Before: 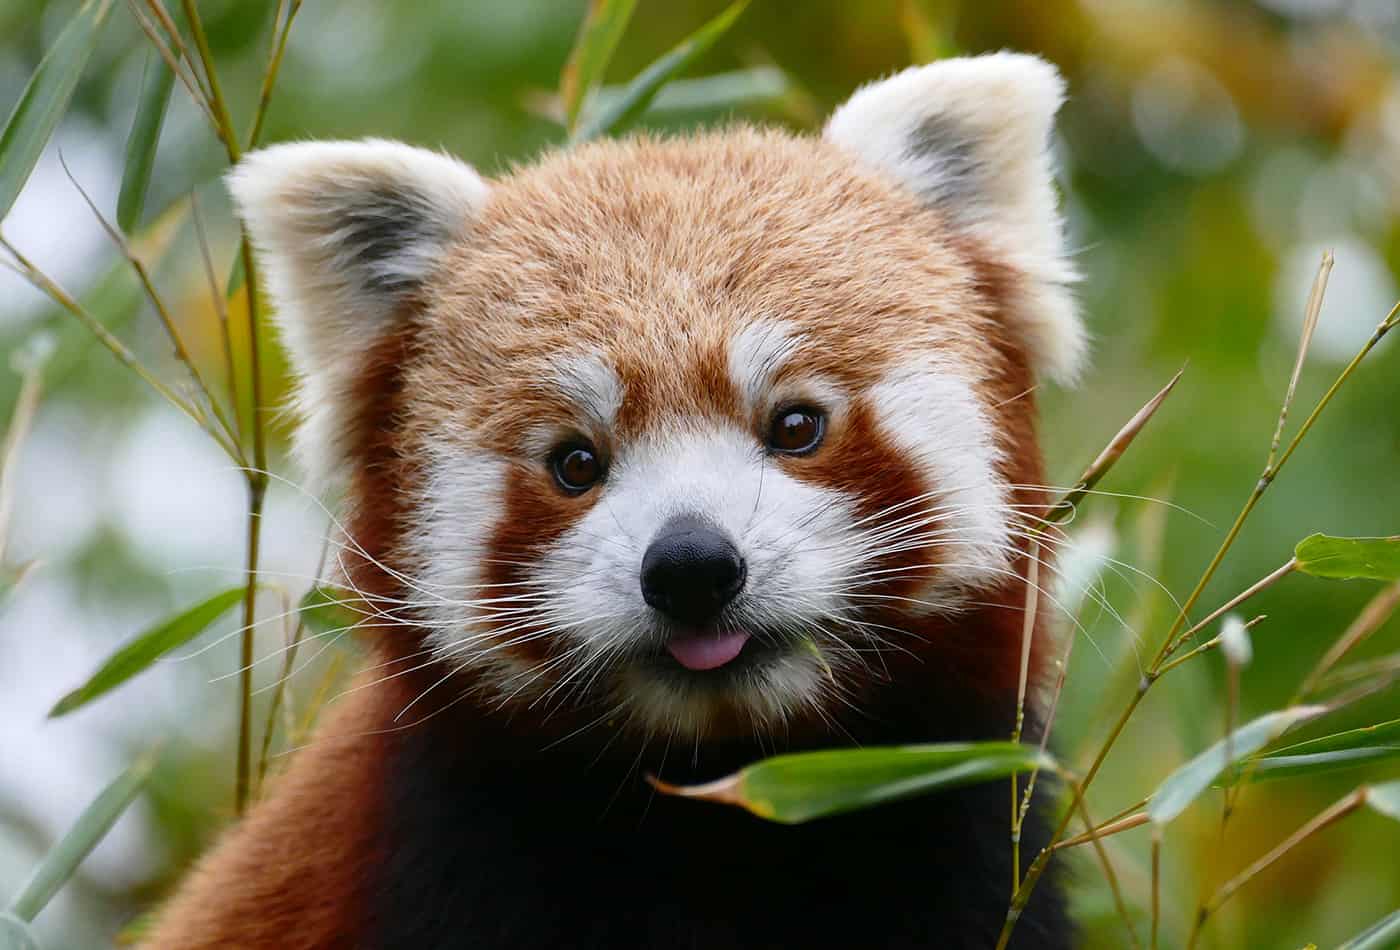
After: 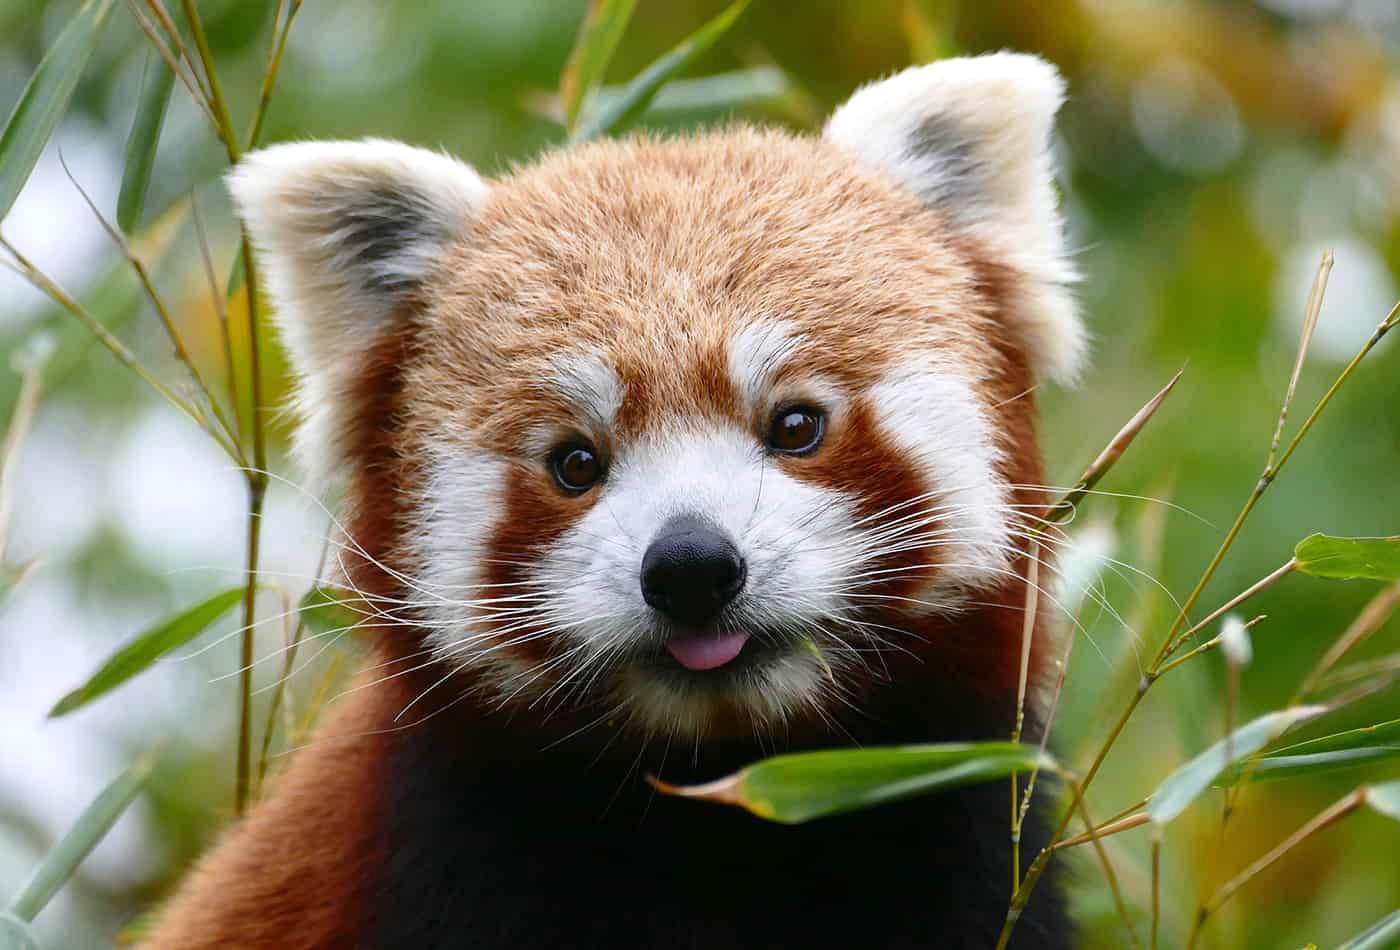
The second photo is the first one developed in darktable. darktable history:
exposure: black level correction 0, exposure 0.2 EV, compensate exposure bias true, compensate highlight preservation false
